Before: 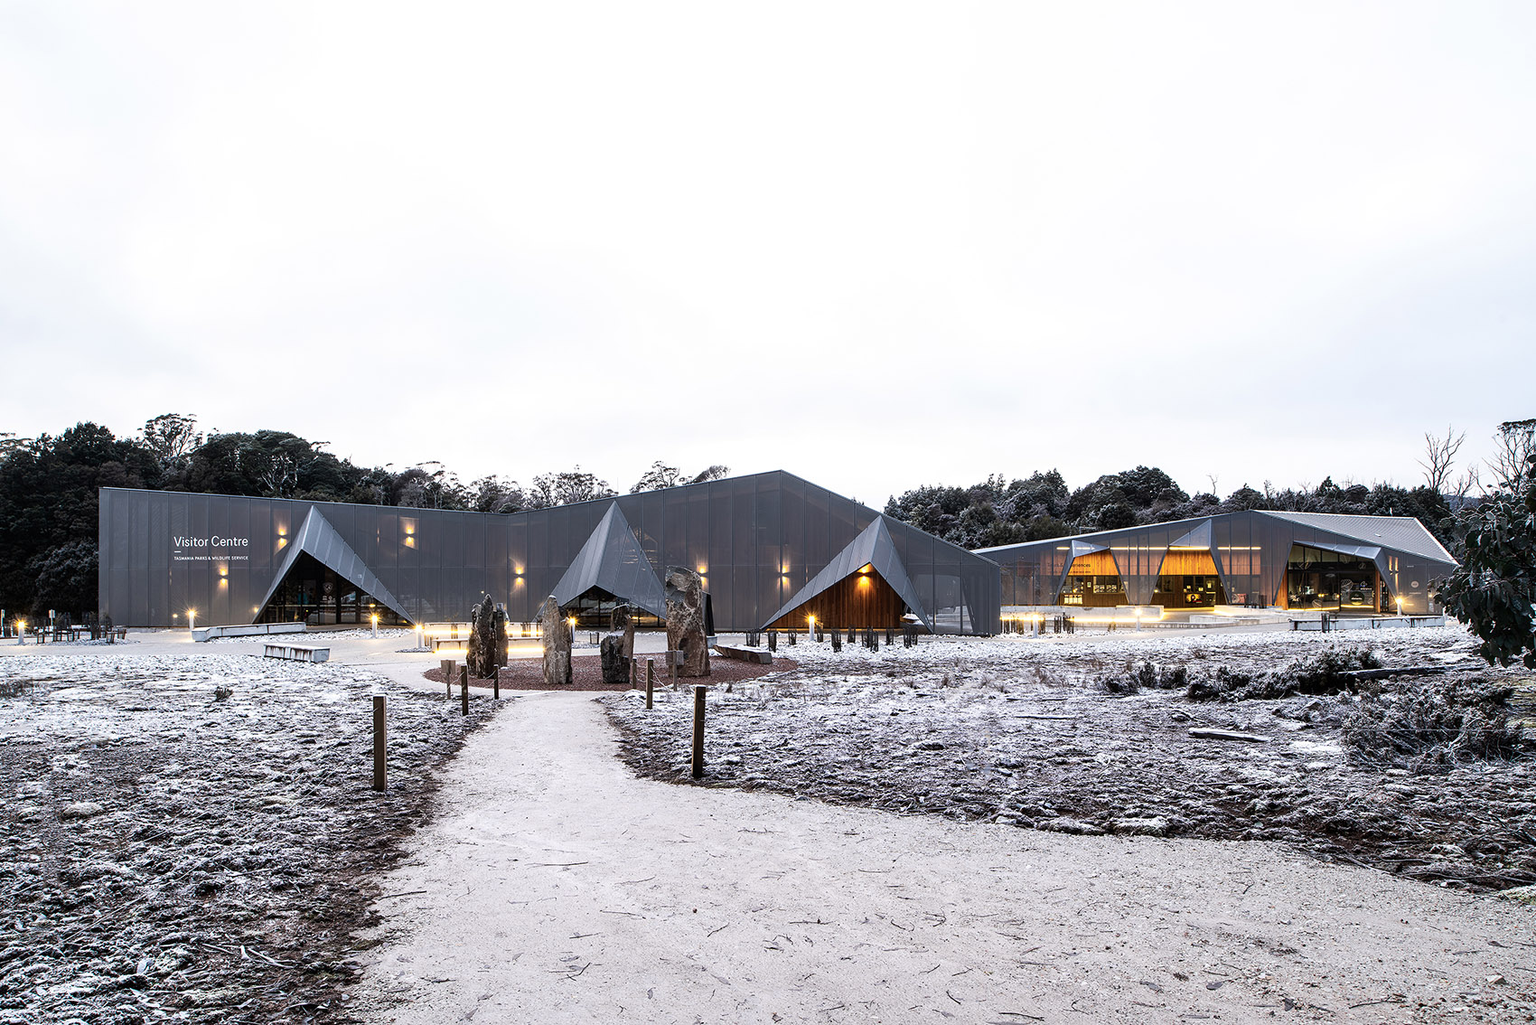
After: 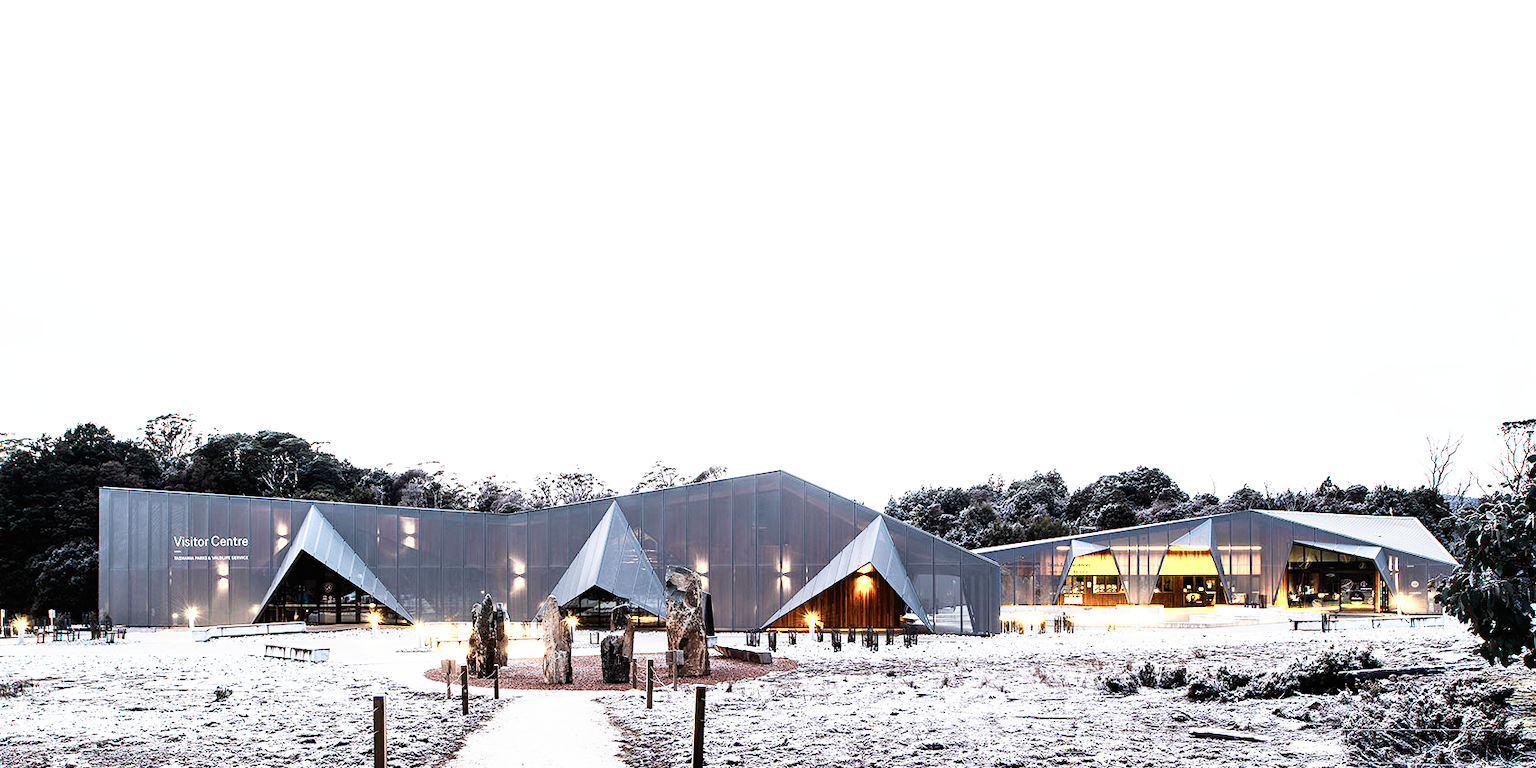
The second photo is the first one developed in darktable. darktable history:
base curve: curves: ch0 [(0, 0) (0.007, 0.004) (0.027, 0.03) (0.046, 0.07) (0.207, 0.54) (0.442, 0.872) (0.673, 0.972) (1, 1)], preserve colors none
crop: bottom 24.985%
color zones: curves: ch0 [(0.018, 0.548) (0.197, 0.654) (0.425, 0.447) (0.605, 0.658) (0.732, 0.579)]; ch1 [(0.105, 0.531) (0.224, 0.531) (0.386, 0.39) (0.618, 0.456) (0.732, 0.456) (0.956, 0.421)]; ch2 [(0.039, 0.583) (0.215, 0.465) (0.399, 0.544) (0.465, 0.548) (0.614, 0.447) (0.724, 0.43) (0.882, 0.623) (0.956, 0.632)]
